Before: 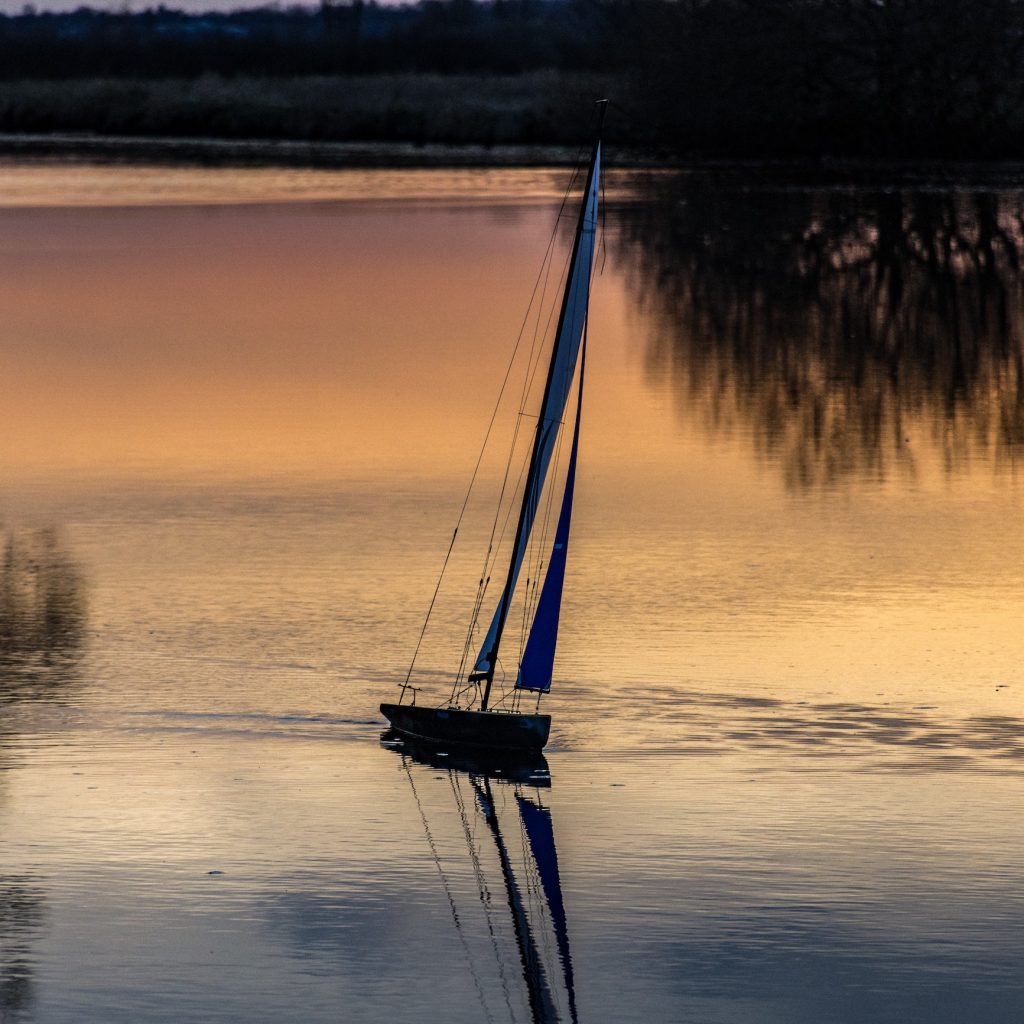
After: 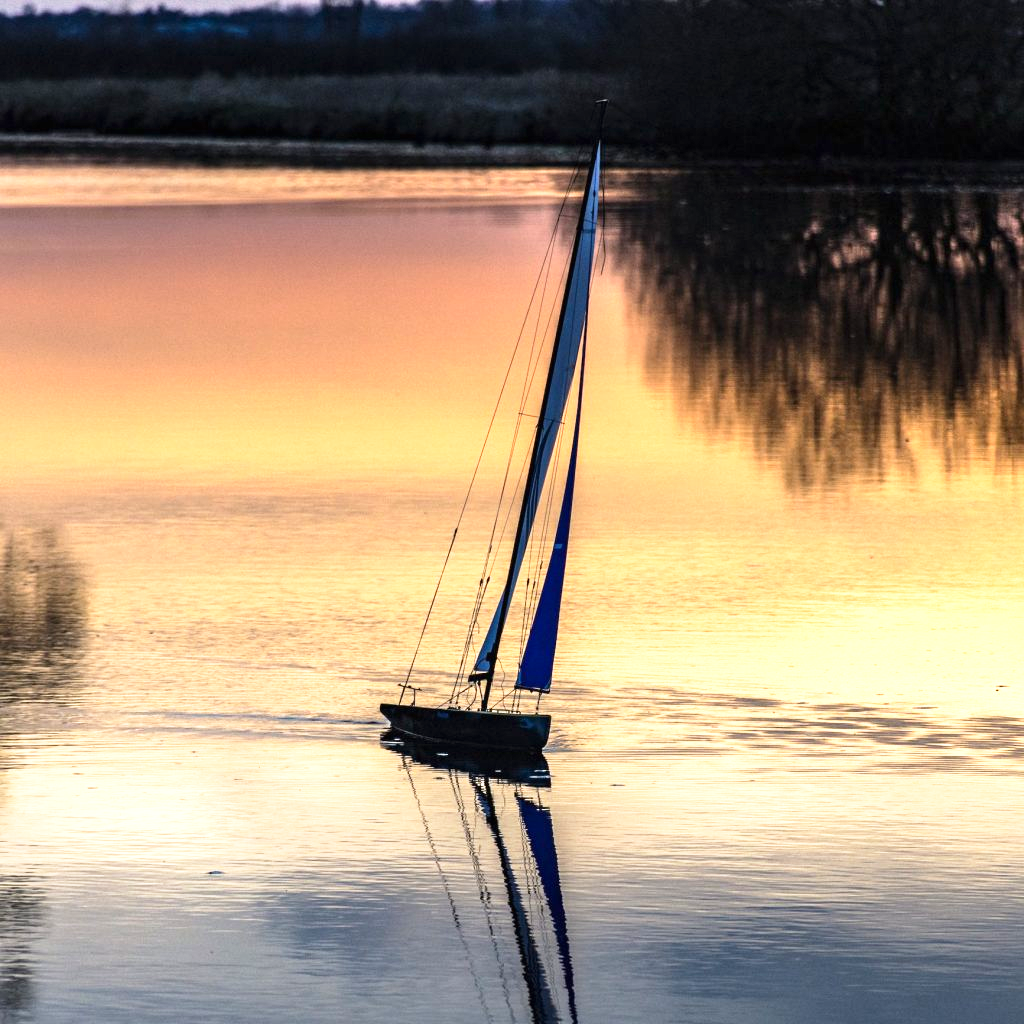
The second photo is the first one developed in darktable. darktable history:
exposure: black level correction 0, exposure 0.9 EV, compensate highlight preservation false
tone curve: curves: ch0 [(0, 0) (0.003, 0.003) (0.011, 0.012) (0.025, 0.027) (0.044, 0.048) (0.069, 0.076) (0.1, 0.109) (0.136, 0.148) (0.177, 0.194) (0.224, 0.245) (0.277, 0.303) (0.335, 0.366) (0.399, 0.436) (0.468, 0.511) (0.543, 0.593) (0.623, 0.681) (0.709, 0.775) (0.801, 0.875) (0.898, 0.954) (1, 1)], preserve colors none
